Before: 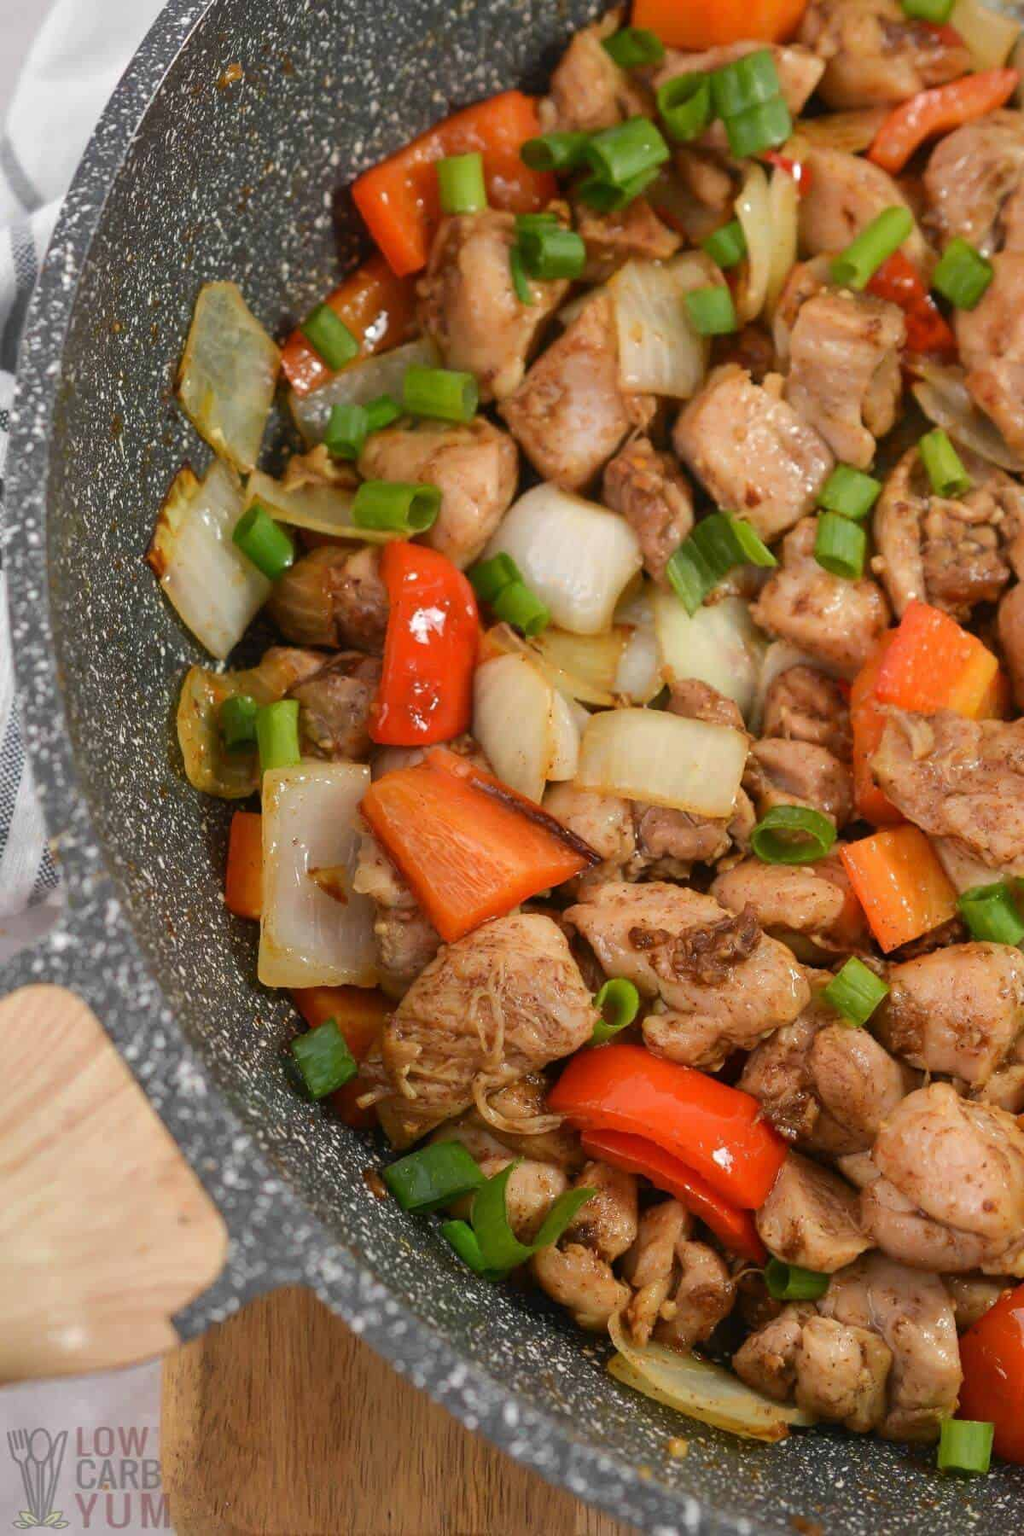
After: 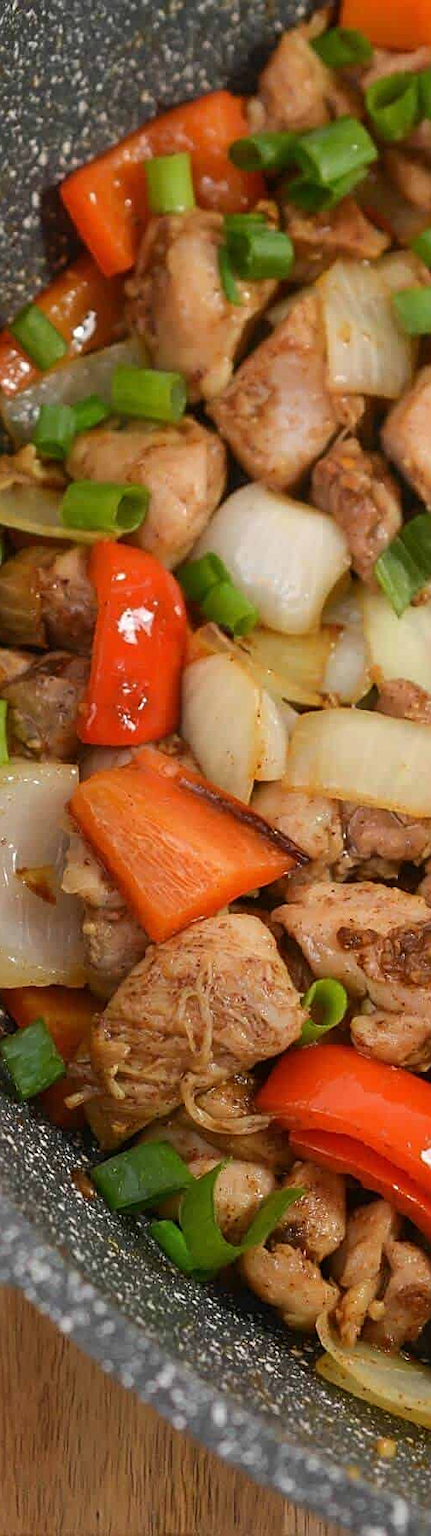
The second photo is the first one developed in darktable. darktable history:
crop: left 28.583%, right 29.231%
sharpen: on, module defaults
exposure: exposure -0.048 EV, compensate highlight preservation false
